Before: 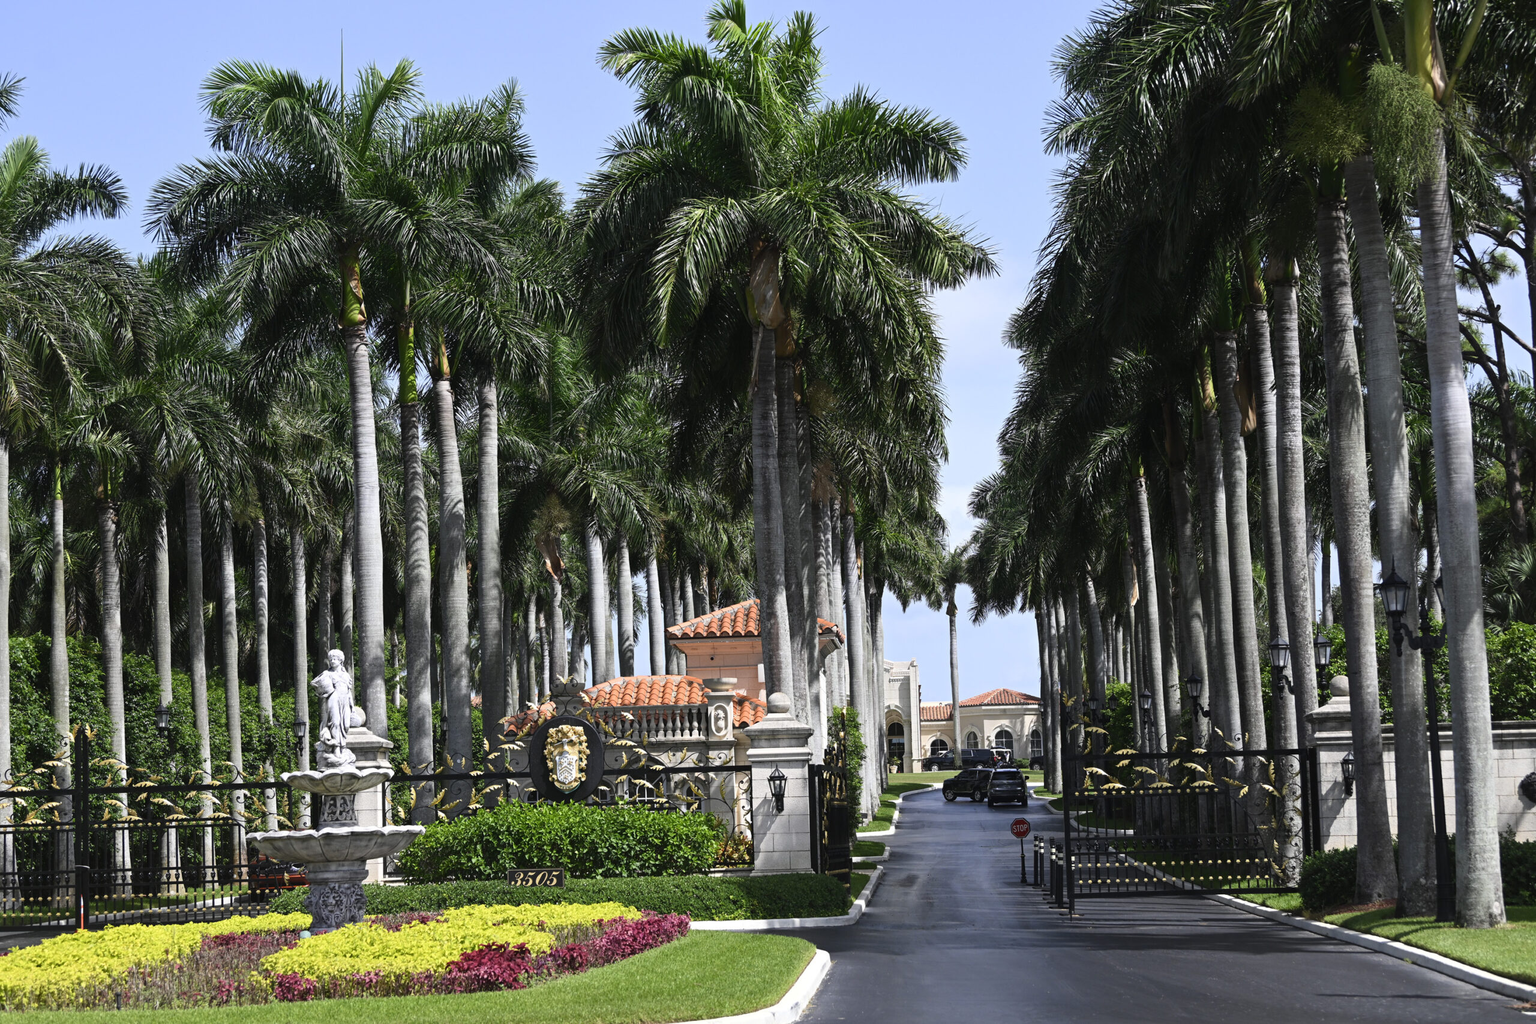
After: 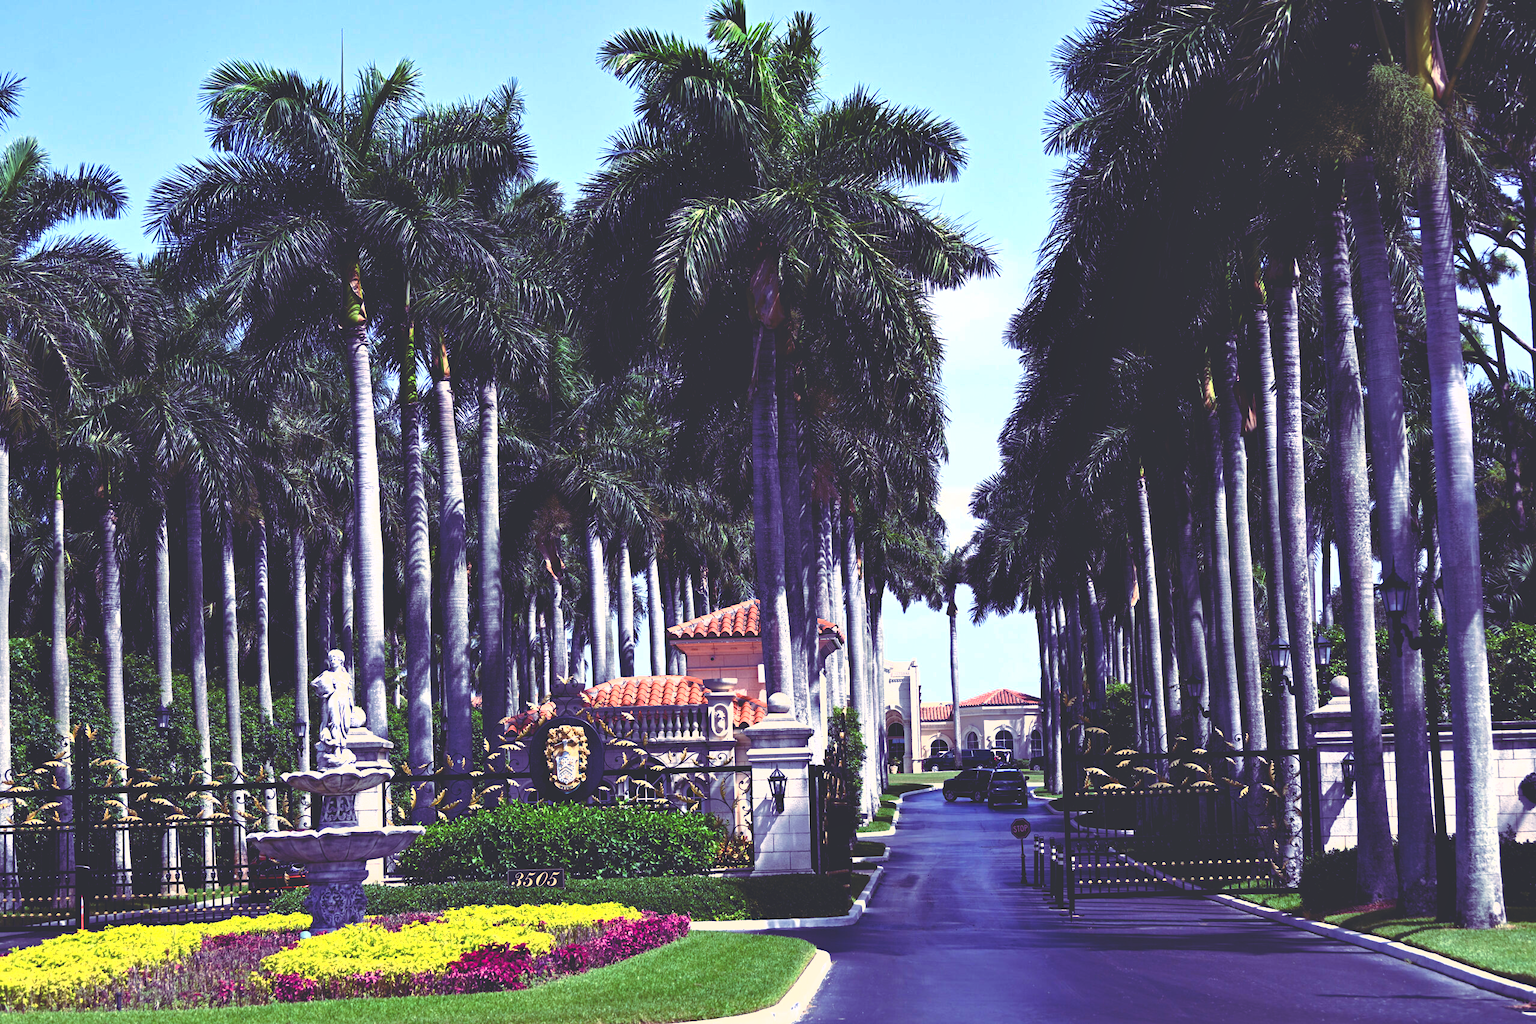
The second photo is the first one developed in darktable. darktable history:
white balance: red 1.066, blue 1.119
shadows and highlights: shadows 29.61, highlights -30.47, low approximation 0.01, soften with gaussian
rgb curve: curves: ch0 [(0, 0.186) (0.314, 0.284) (0.576, 0.466) (0.805, 0.691) (0.936, 0.886)]; ch1 [(0, 0.186) (0.314, 0.284) (0.581, 0.534) (0.771, 0.746) (0.936, 0.958)]; ch2 [(0, 0.216) (0.275, 0.39) (1, 1)], mode RGB, independent channels, compensate middle gray true, preserve colors none
color balance rgb: shadows lift › luminance -21.66%, shadows lift › chroma 8.98%, shadows lift › hue 283.37°, power › chroma 1.55%, power › hue 25.59°, highlights gain › luminance 6.08%, highlights gain › chroma 2.55%, highlights gain › hue 90°, global offset › luminance -0.87%, perceptual saturation grading › global saturation 27.49%, perceptual saturation grading › highlights -28.39%, perceptual saturation grading › mid-tones 15.22%, perceptual saturation grading › shadows 33.98%, perceptual brilliance grading › highlights 10%, perceptual brilliance grading › mid-tones 5%
